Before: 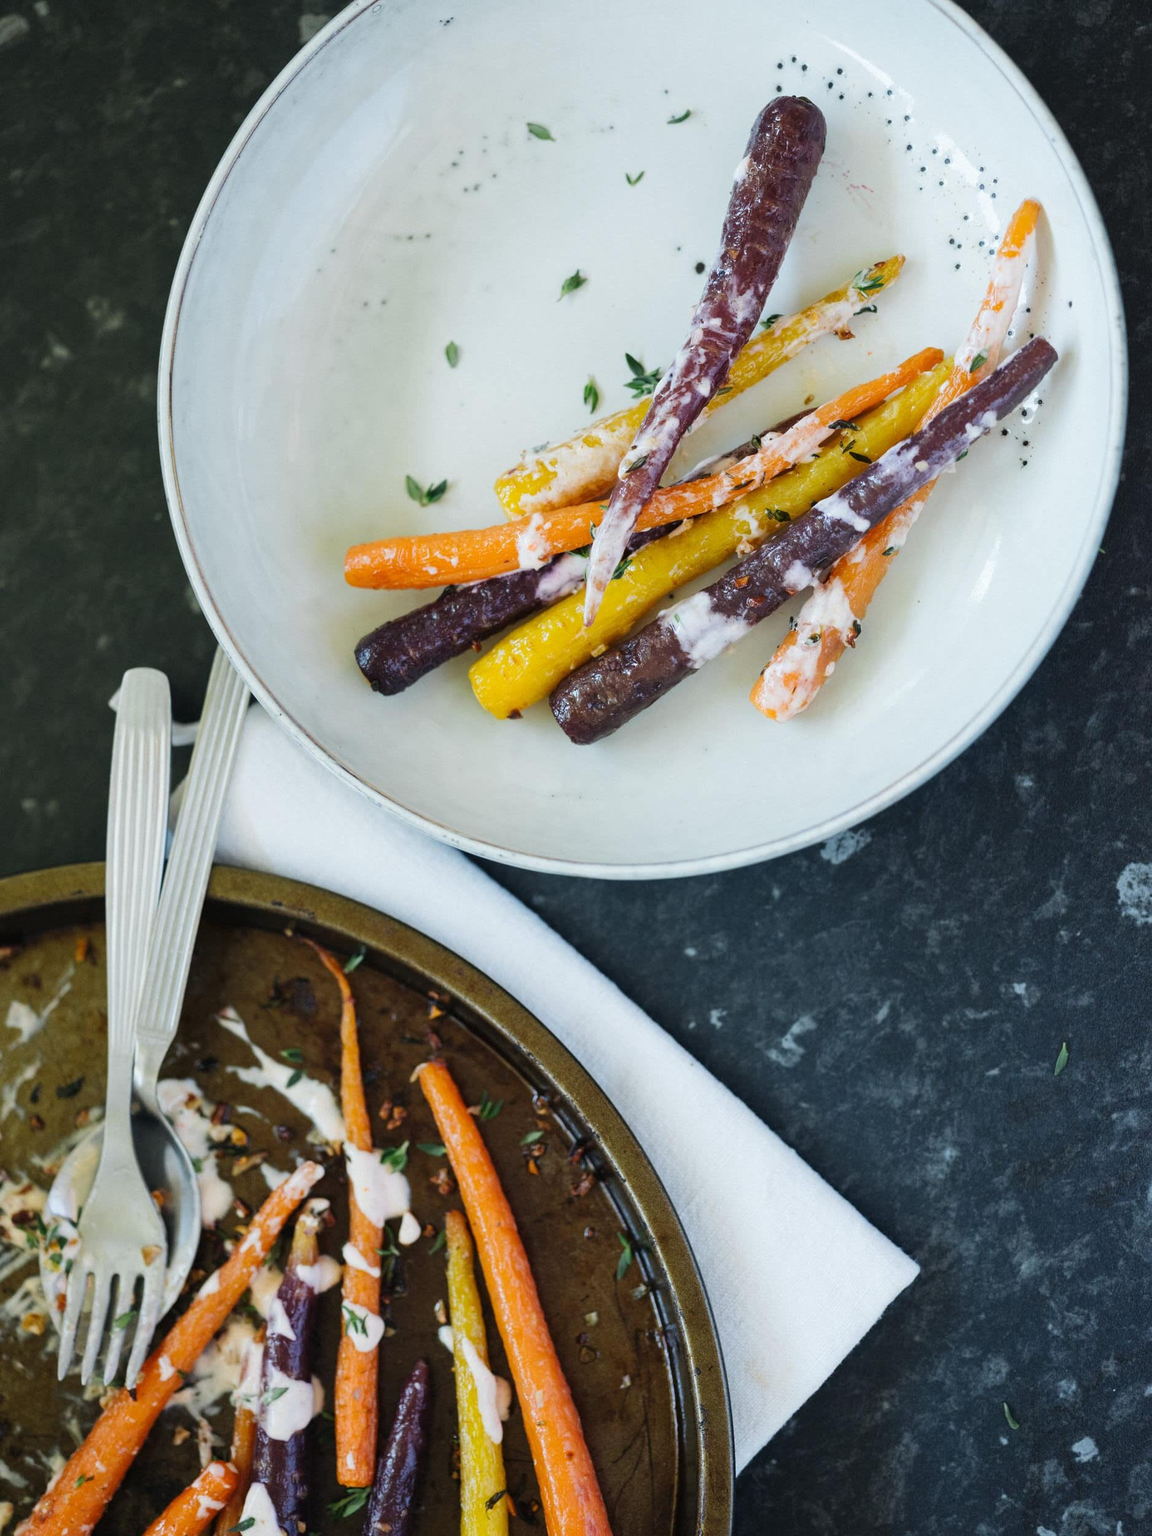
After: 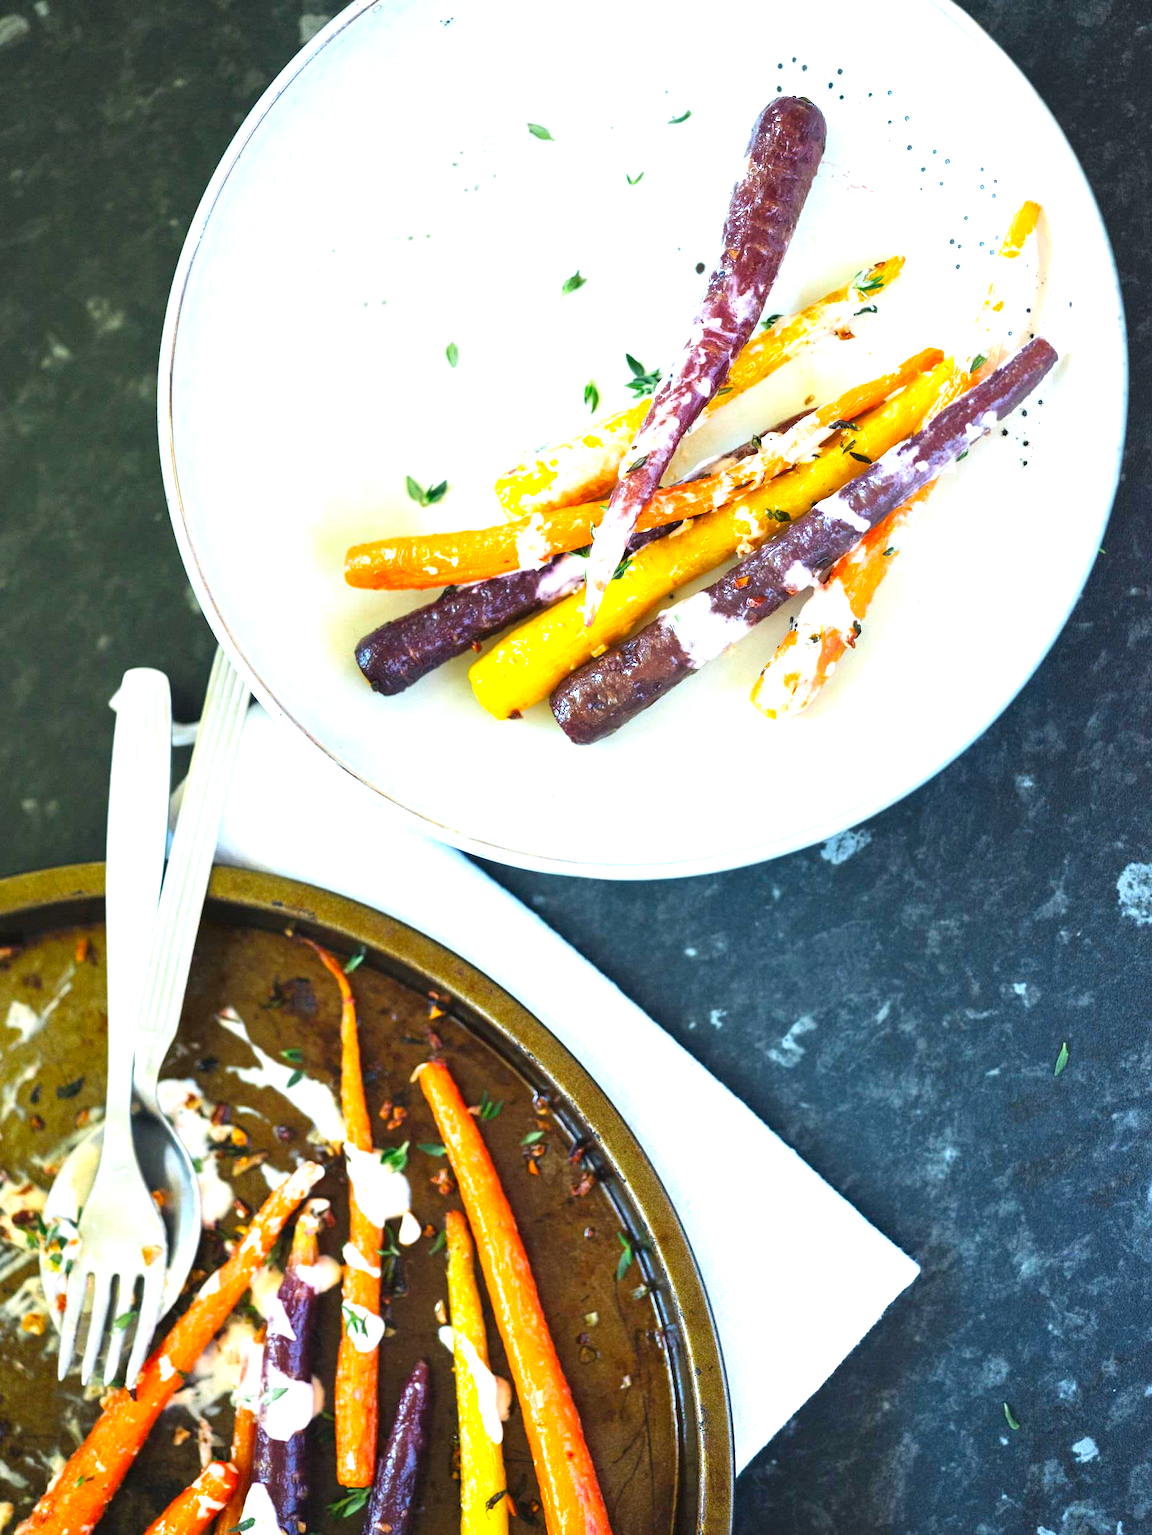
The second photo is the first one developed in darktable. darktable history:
exposure: black level correction 0, exposure 1.2 EV, compensate highlight preservation false
color correction: highlights b* 0.002, saturation 1.29
color balance rgb: perceptual saturation grading › global saturation -0.053%, global vibrance 20%
